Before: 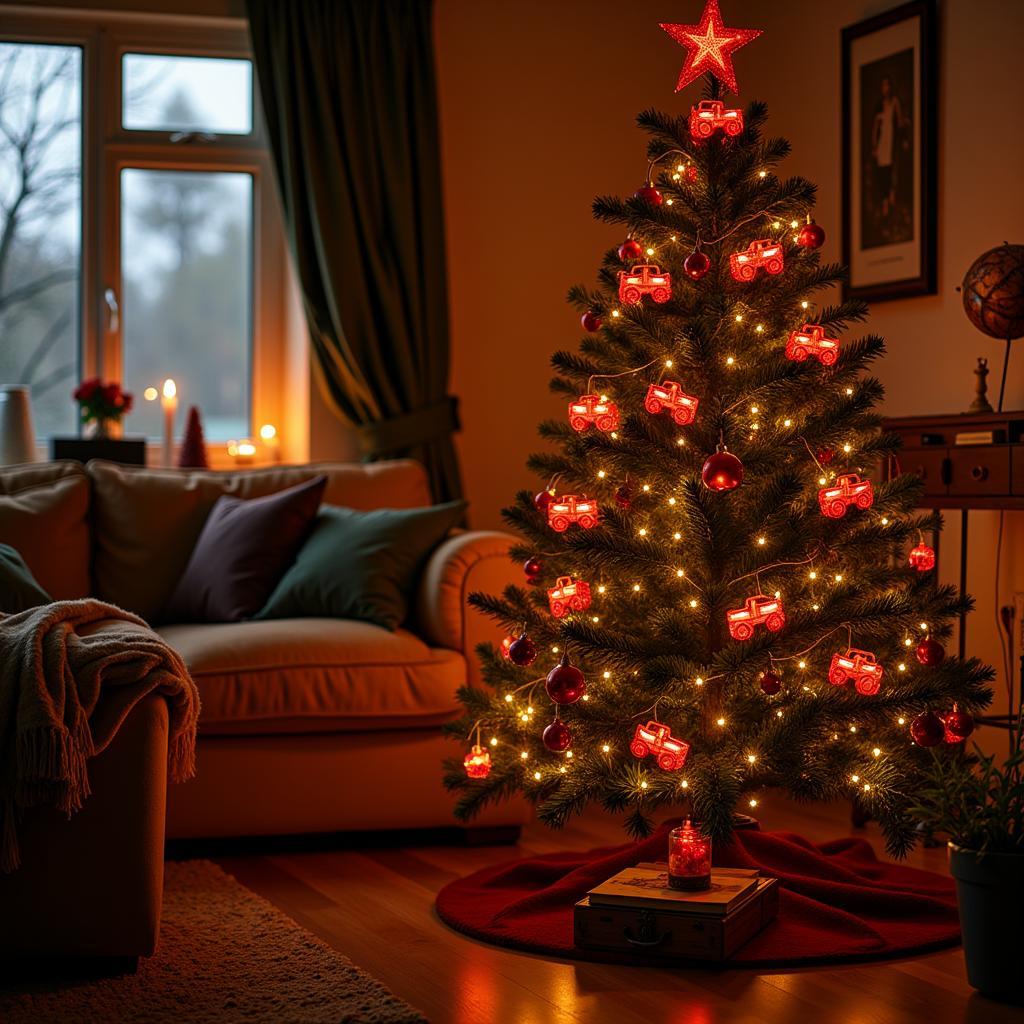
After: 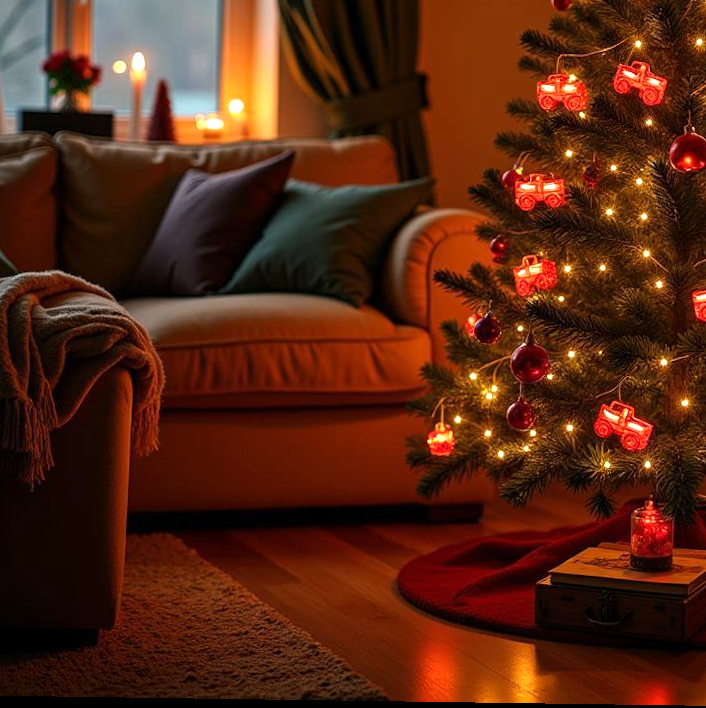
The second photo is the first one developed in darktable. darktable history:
crop and rotate: angle -0.818°, left 3.905%, top 31.774%, right 28.08%
exposure: exposure 0.376 EV, compensate exposure bias true, compensate highlight preservation false
